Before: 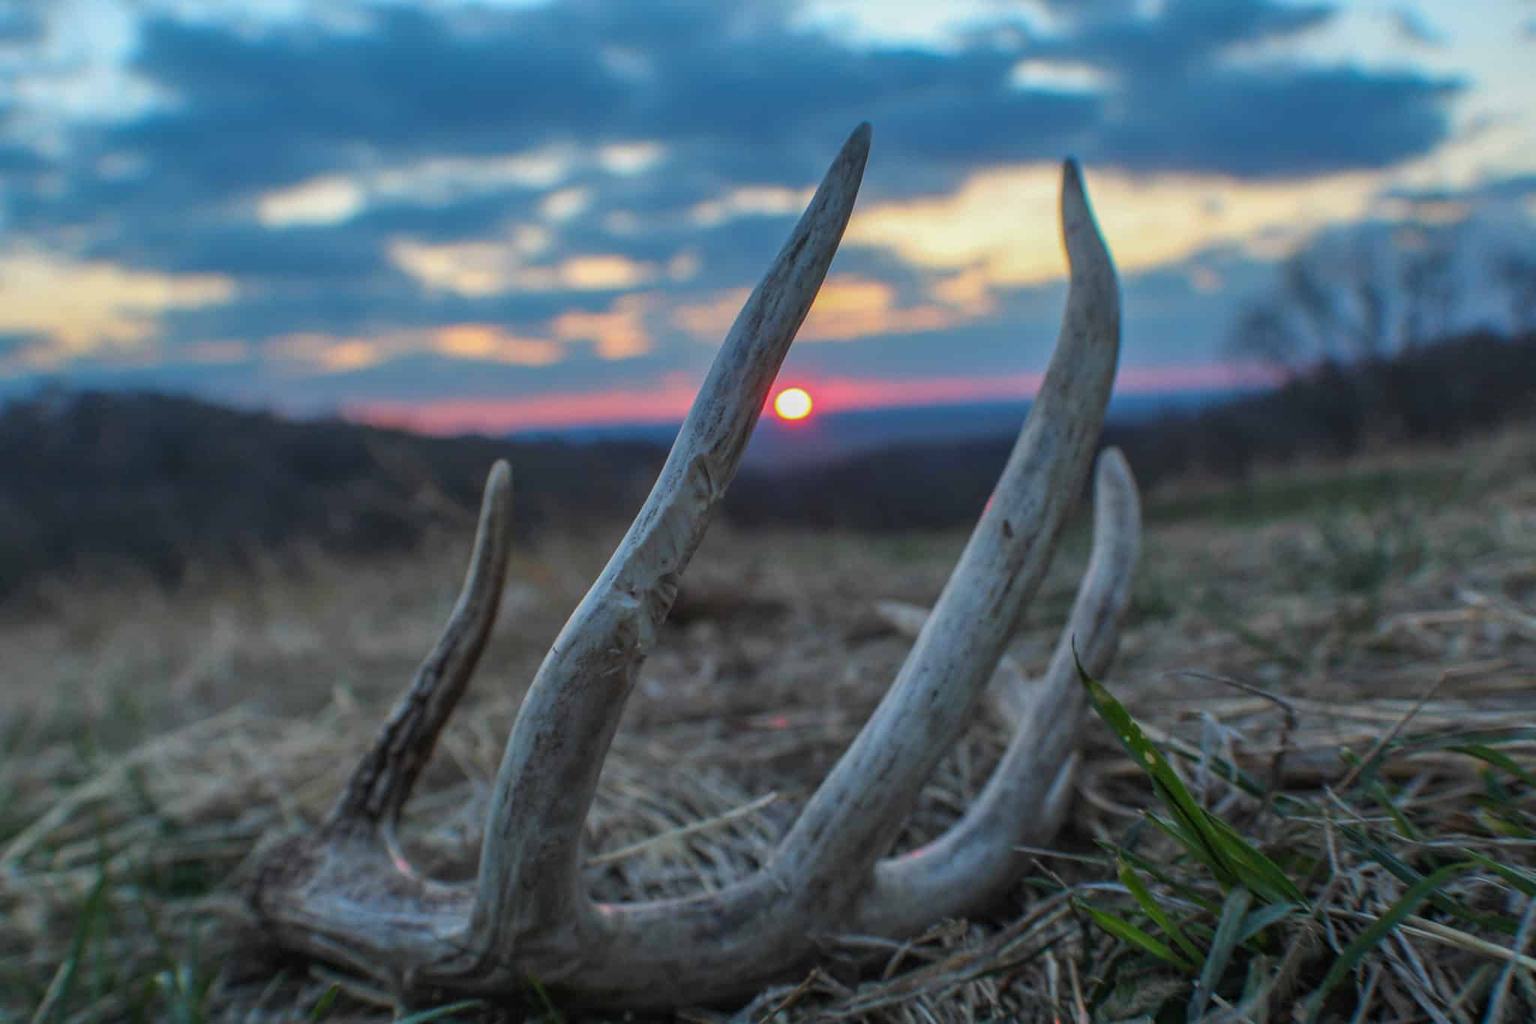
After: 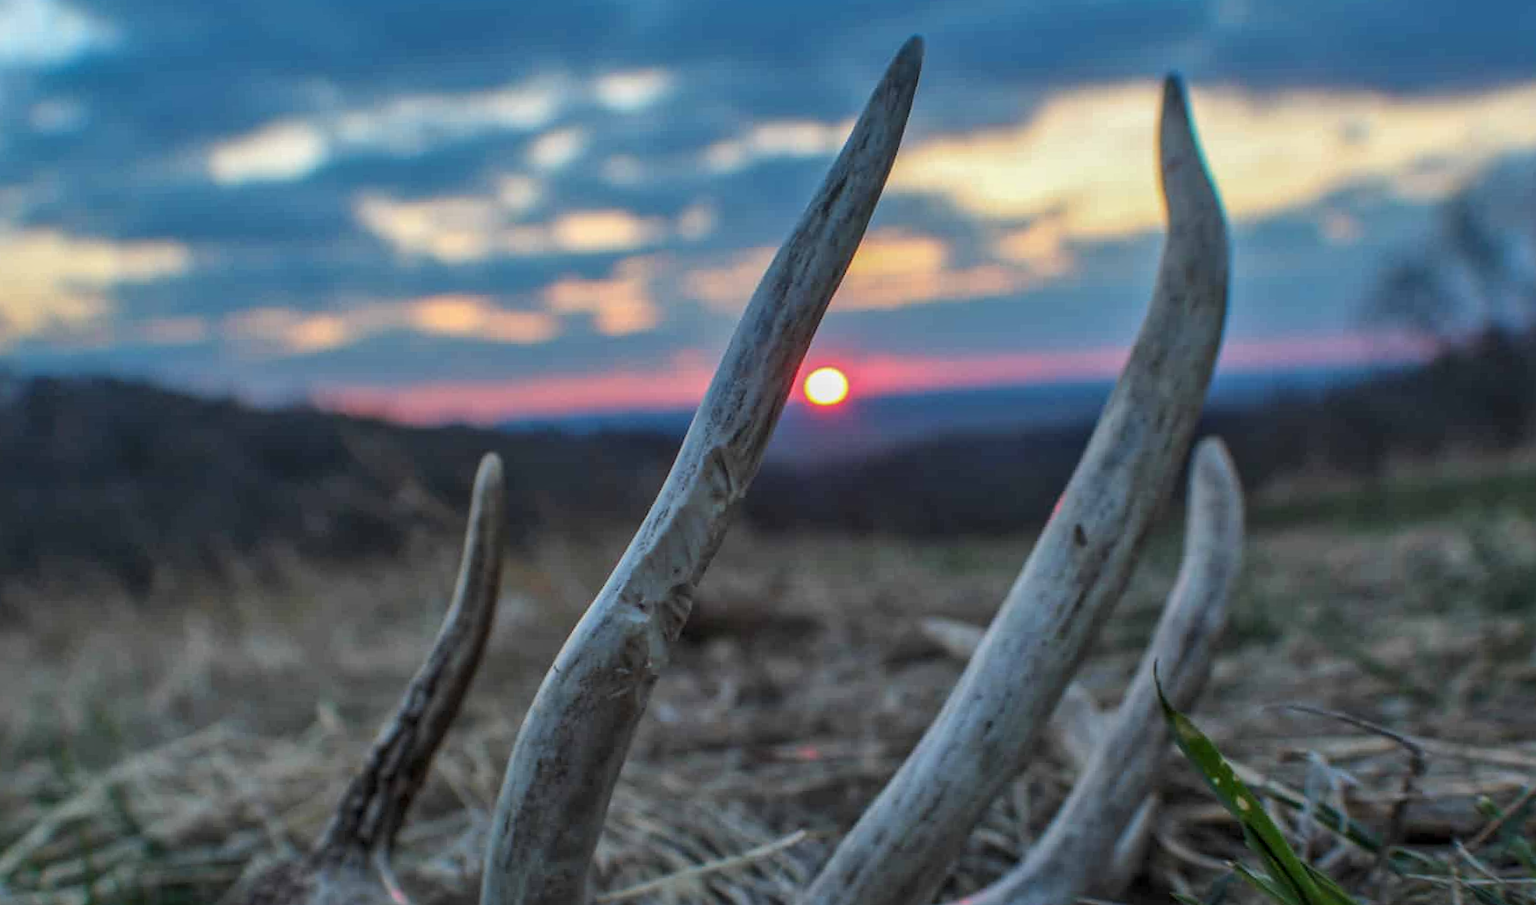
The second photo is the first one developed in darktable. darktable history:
rotate and perspective: rotation 0.062°, lens shift (vertical) 0.115, lens shift (horizontal) -0.133, crop left 0.047, crop right 0.94, crop top 0.061, crop bottom 0.94
local contrast: mode bilateral grid, contrast 30, coarseness 25, midtone range 0.2
crop: top 7.49%, right 9.717%, bottom 11.943%
